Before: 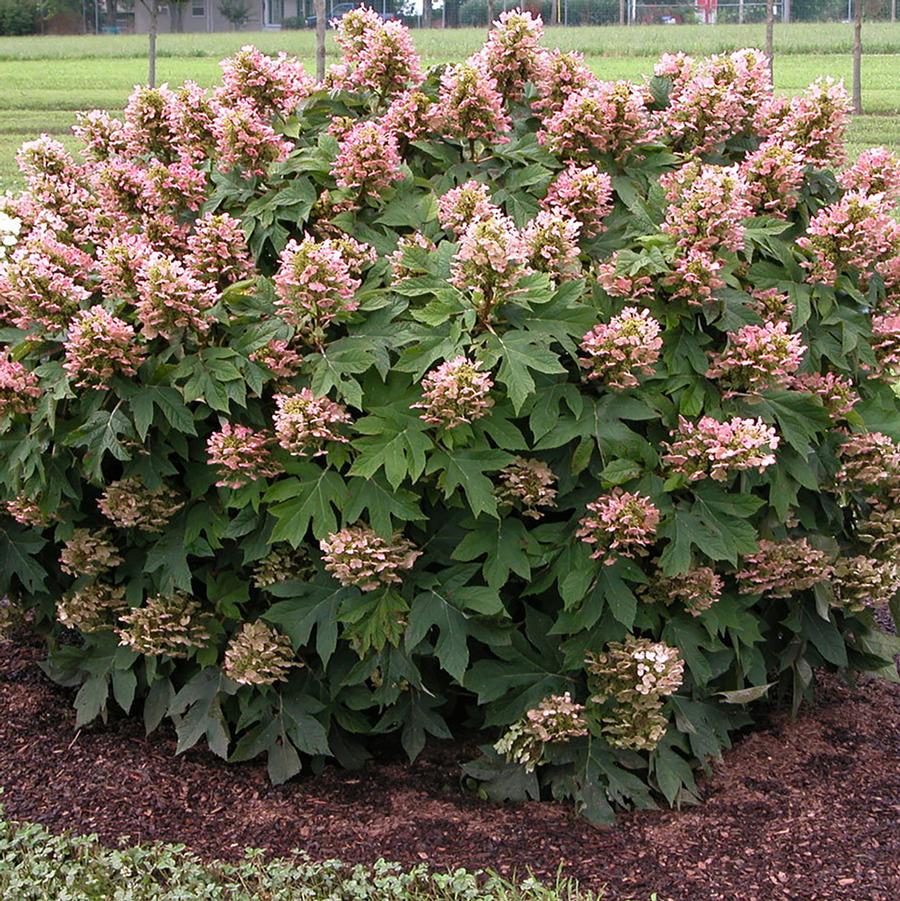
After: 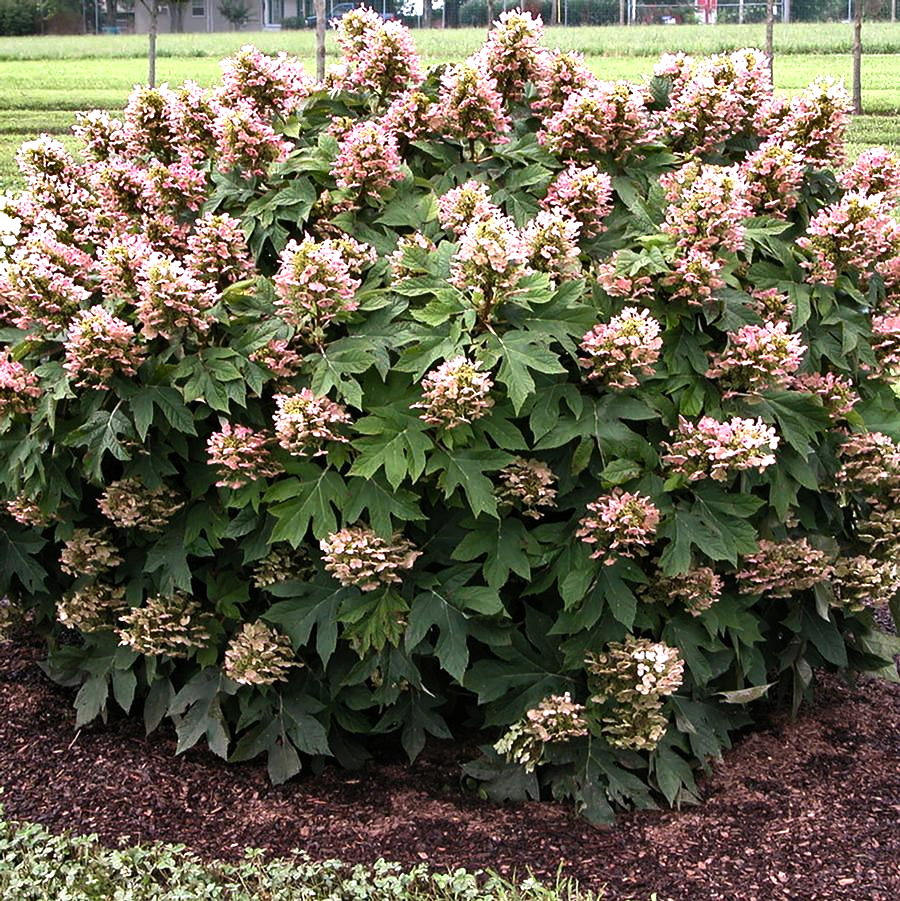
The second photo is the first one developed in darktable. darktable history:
tone equalizer: -8 EV -0.75 EV, -7 EV -0.7 EV, -6 EV -0.6 EV, -5 EV -0.4 EV, -3 EV 0.4 EV, -2 EV 0.6 EV, -1 EV 0.7 EV, +0 EV 0.75 EV, edges refinement/feathering 500, mask exposure compensation -1.57 EV, preserve details no
shadows and highlights: shadows 24.5, highlights -78.15, soften with gaussian
